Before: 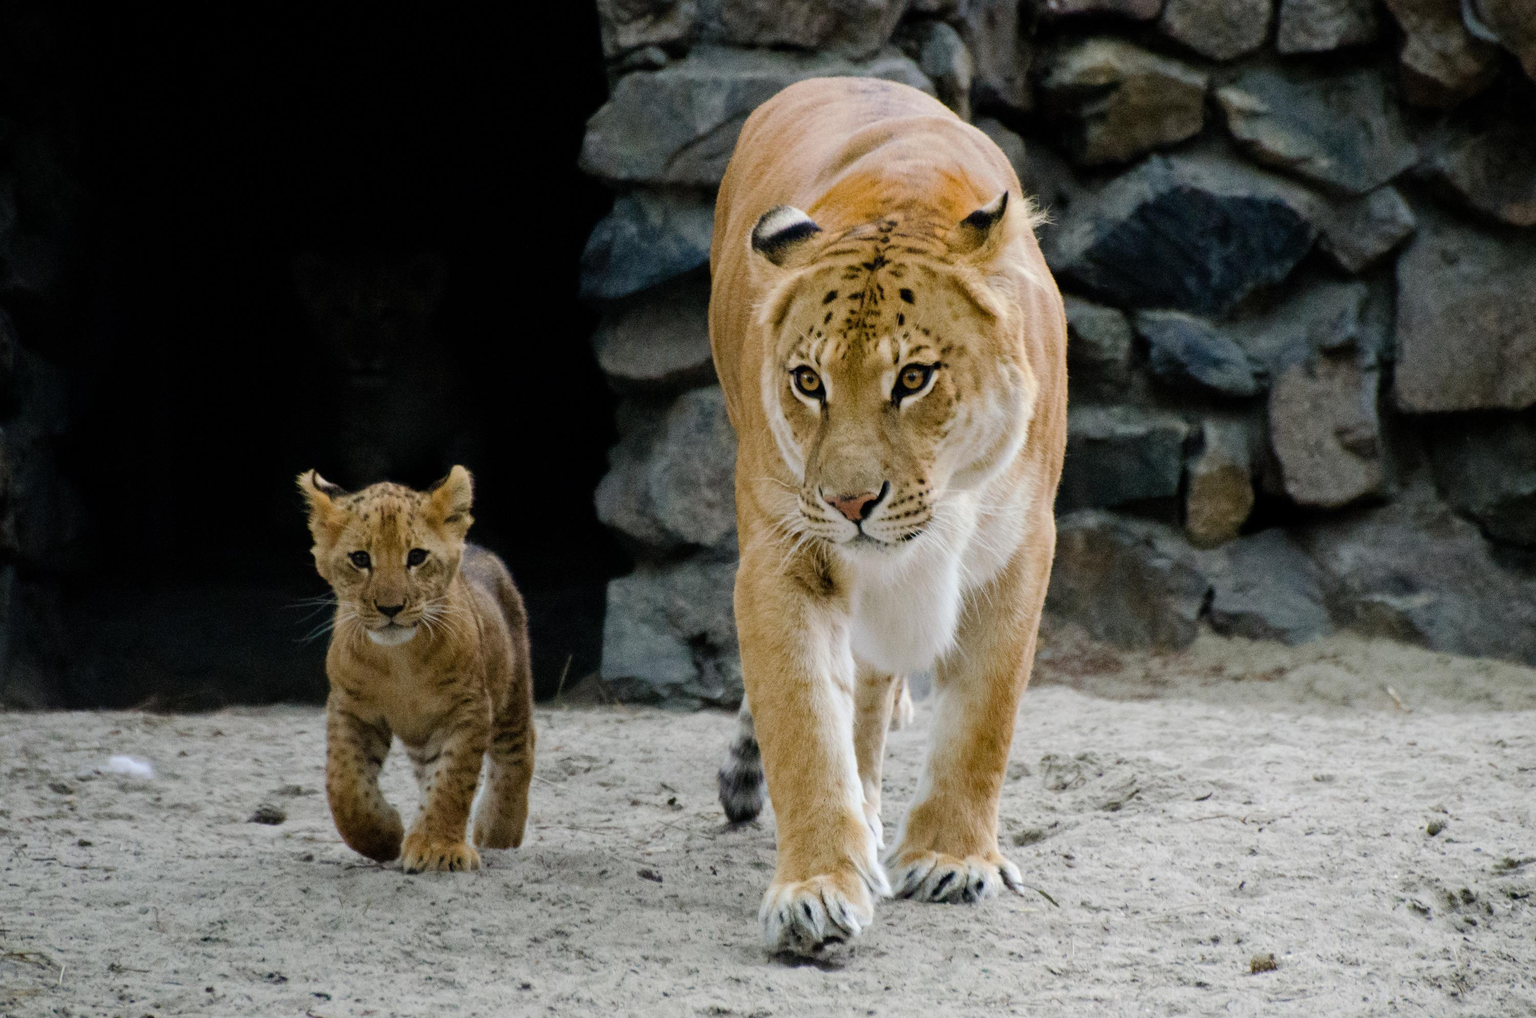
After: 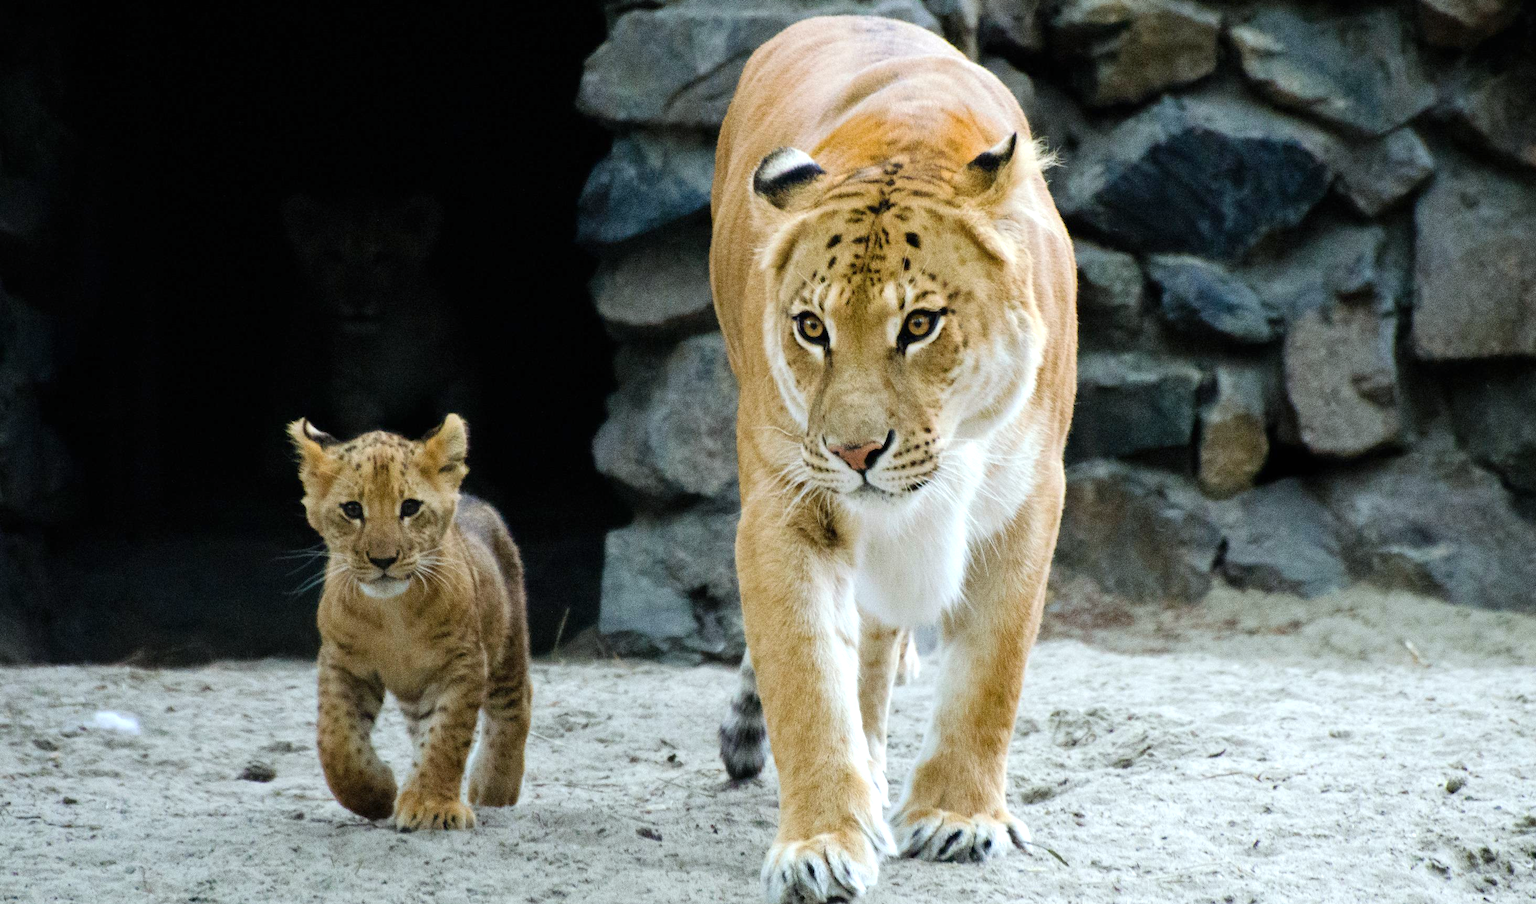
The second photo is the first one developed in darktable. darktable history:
crop: left 1.117%, top 6.14%, right 1.329%, bottom 7.144%
exposure: black level correction 0, exposure 0.587 EV, compensate highlight preservation false
color calibration: illuminant as shot in camera, x 0.36, y 0.363, temperature 4571.62 K
